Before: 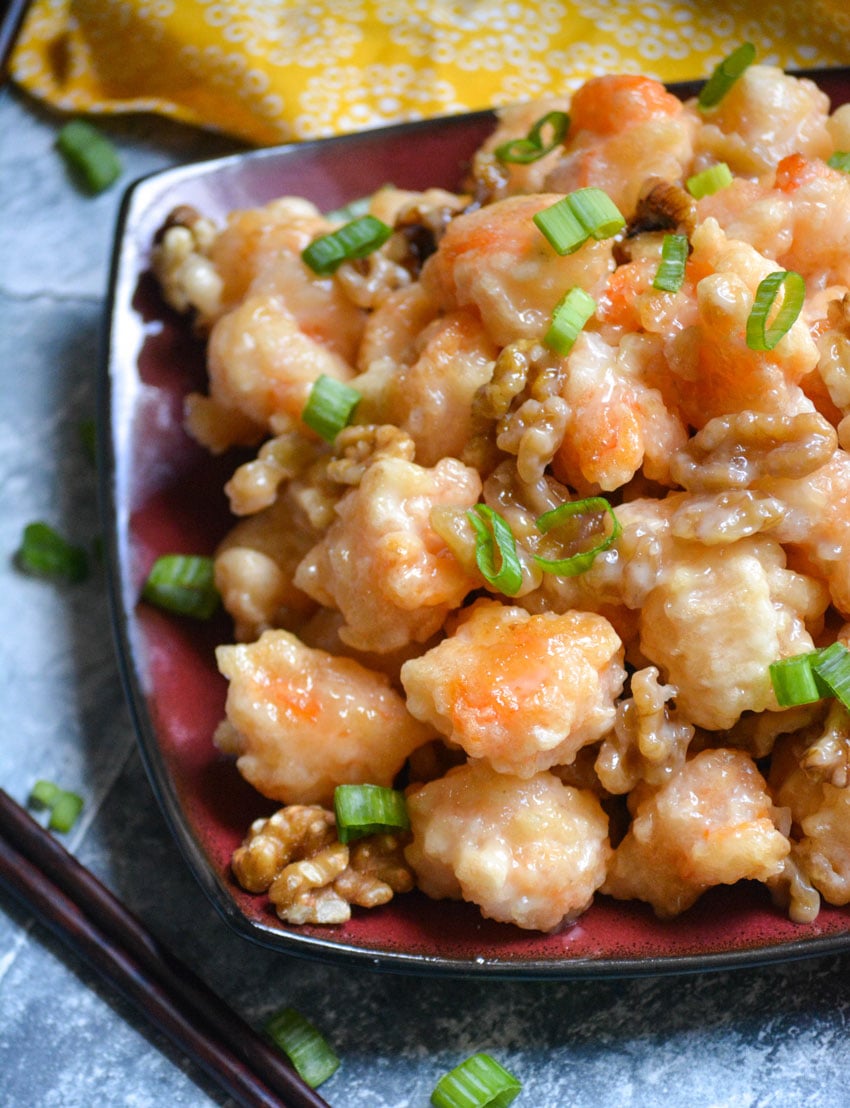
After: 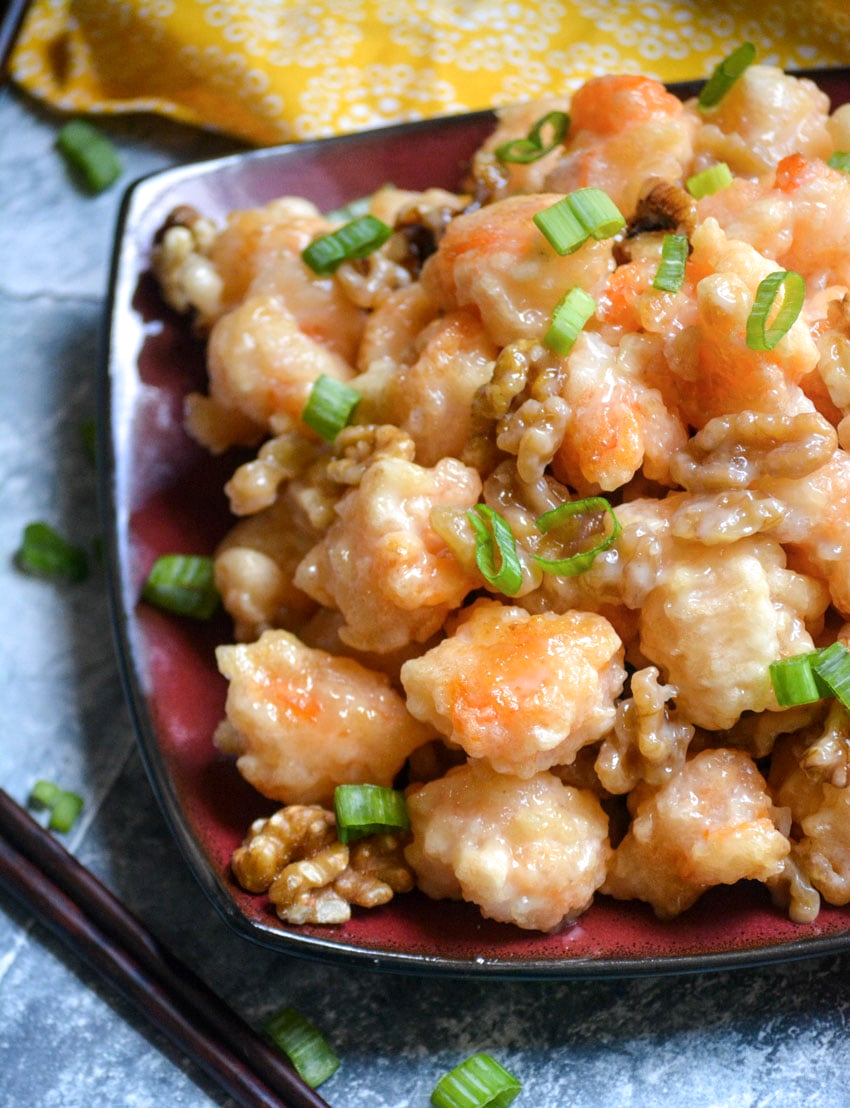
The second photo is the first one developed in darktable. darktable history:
local contrast: highlights 103%, shadows 98%, detail 119%, midtone range 0.2
shadows and highlights: shadows -38.48, highlights 63.85, soften with gaussian
